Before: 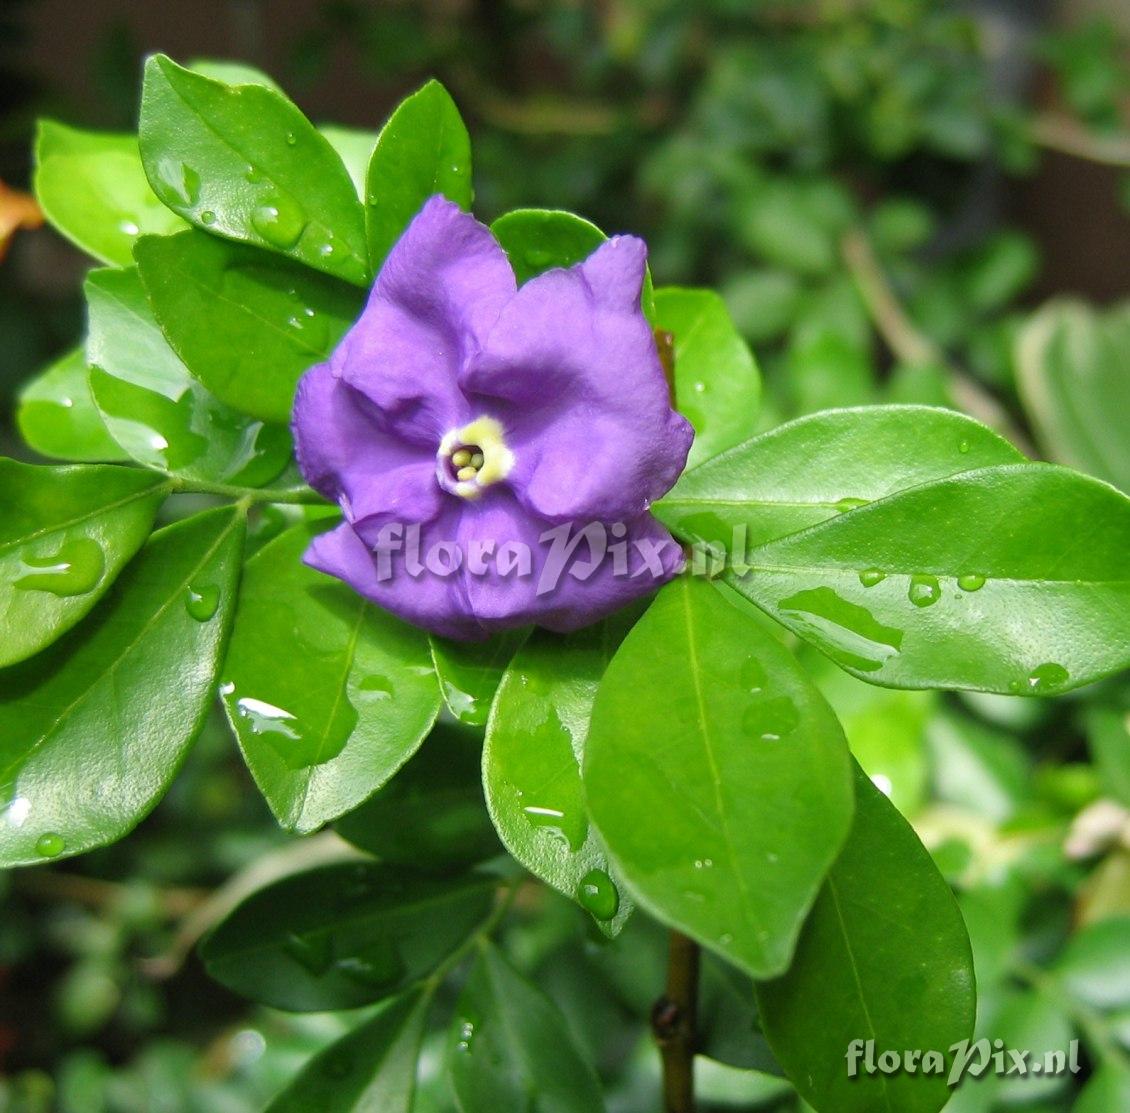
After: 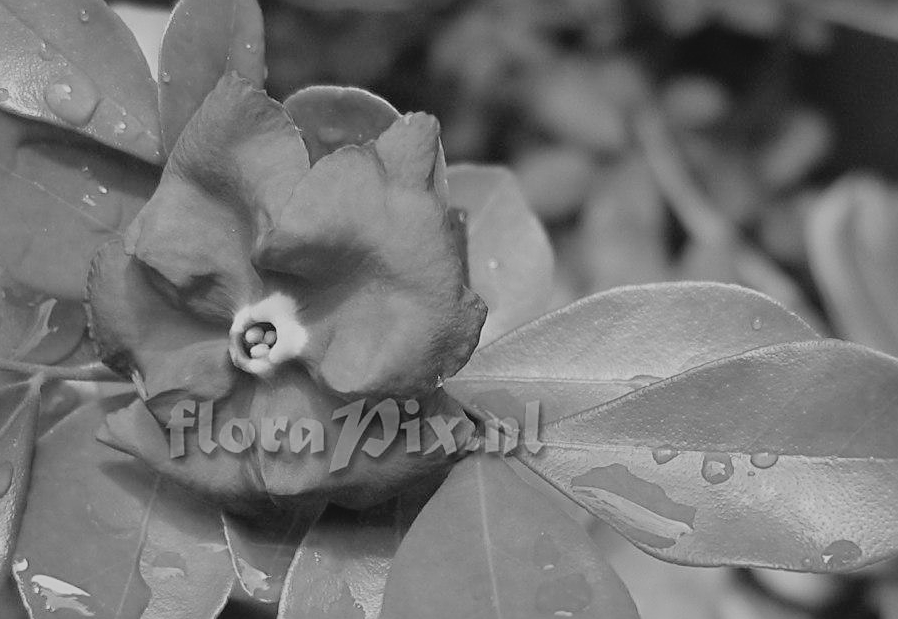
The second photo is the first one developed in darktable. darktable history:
contrast brightness saturation: contrast -0.11
color correction: highlights a* -20.08, highlights b* 9.8, shadows a* -20.4, shadows b* -10.76
filmic rgb: hardness 4.17, contrast 0.921
rgb levels: mode RGB, independent channels, levels [[0, 0.5, 1], [0, 0.521, 1], [0, 0.536, 1]]
monochrome: on, module defaults
tone curve: curves: ch0 [(0, 0) (0.003, 0.003) (0.011, 0.011) (0.025, 0.025) (0.044, 0.044) (0.069, 0.069) (0.1, 0.099) (0.136, 0.135) (0.177, 0.176) (0.224, 0.223) (0.277, 0.275) (0.335, 0.333) (0.399, 0.396) (0.468, 0.465) (0.543, 0.541) (0.623, 0.622) (0.709, 0.708) (0.801, 0.8) (0.898, 0.897) (1, 1)], preserve colors none
crop: left 18.38%, top 11.092%, right 2.134%, bottom 33.217%
sharpen: on, module defaults
